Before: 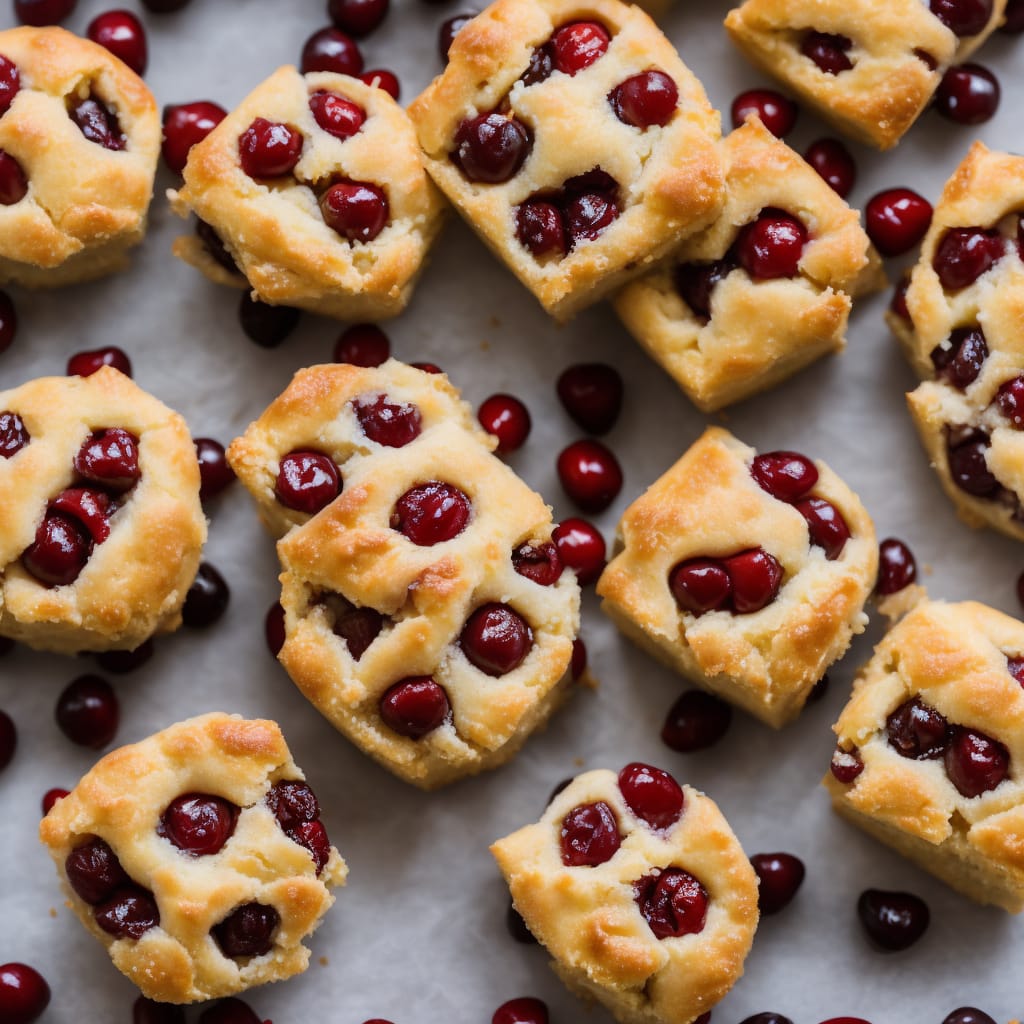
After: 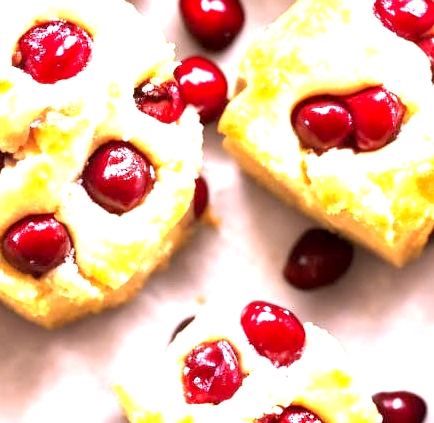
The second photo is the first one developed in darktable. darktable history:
crop: left 36.999%, top 45.171%, right 20.609%, bottom 13.498%
color correction: highlights a* 12.6, highlights b* 5.46
exposure: black level correction 0.001, exposure 2.647 EV, compensate highlight preservation false
